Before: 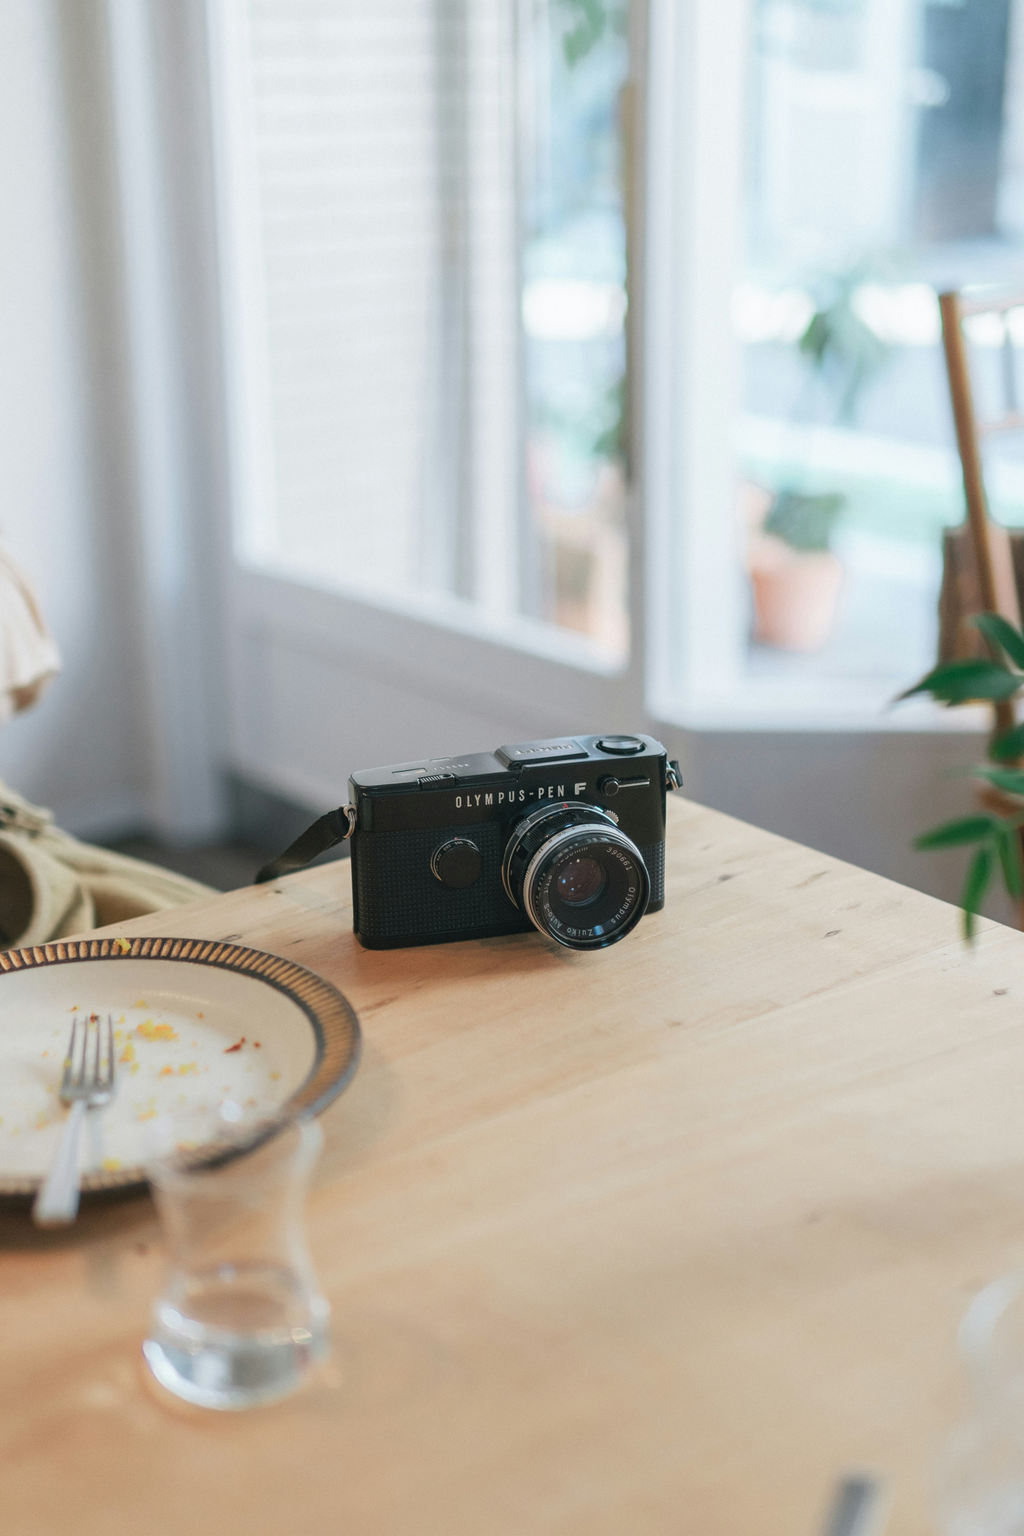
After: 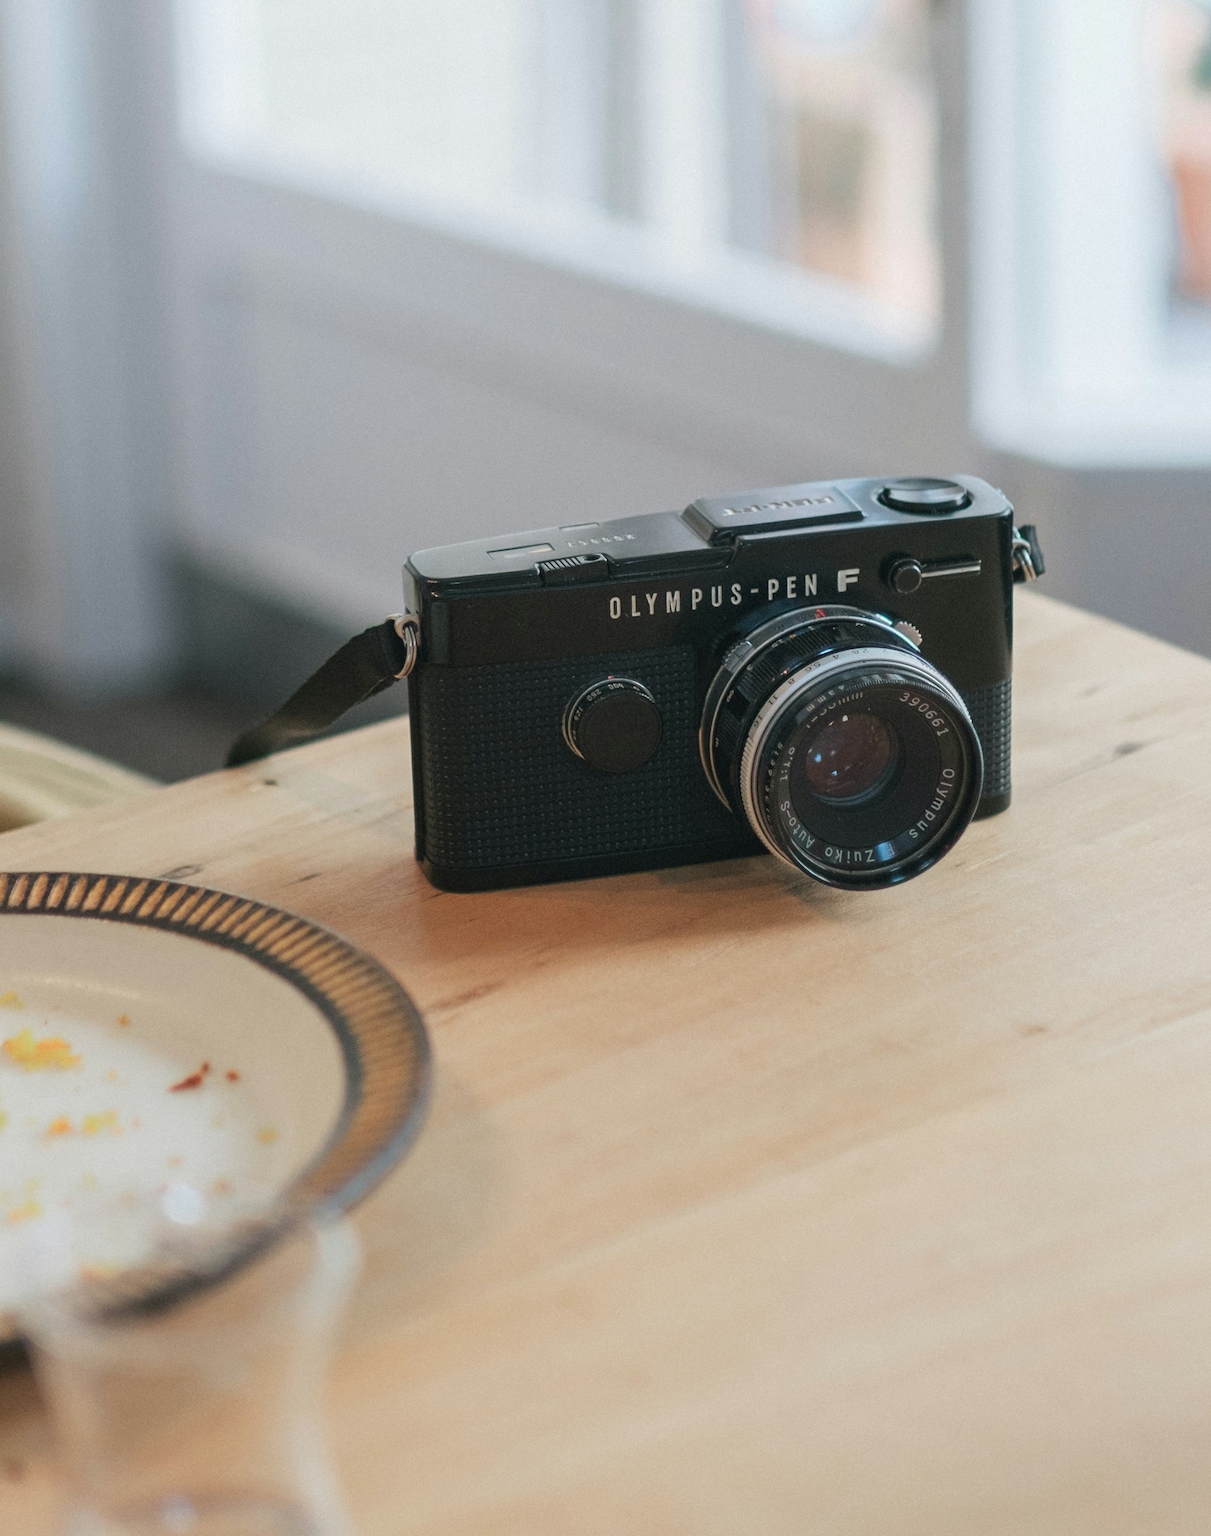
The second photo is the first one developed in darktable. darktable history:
crop: left 13.312%, top 31.28%, right 24.627%, bottom 15.582%
rotate and perspective: rotation -0.45°, automatic cropping original format, crop left 0.008, crop right 0.992, crop top 0.012, crop bottom 0.988
